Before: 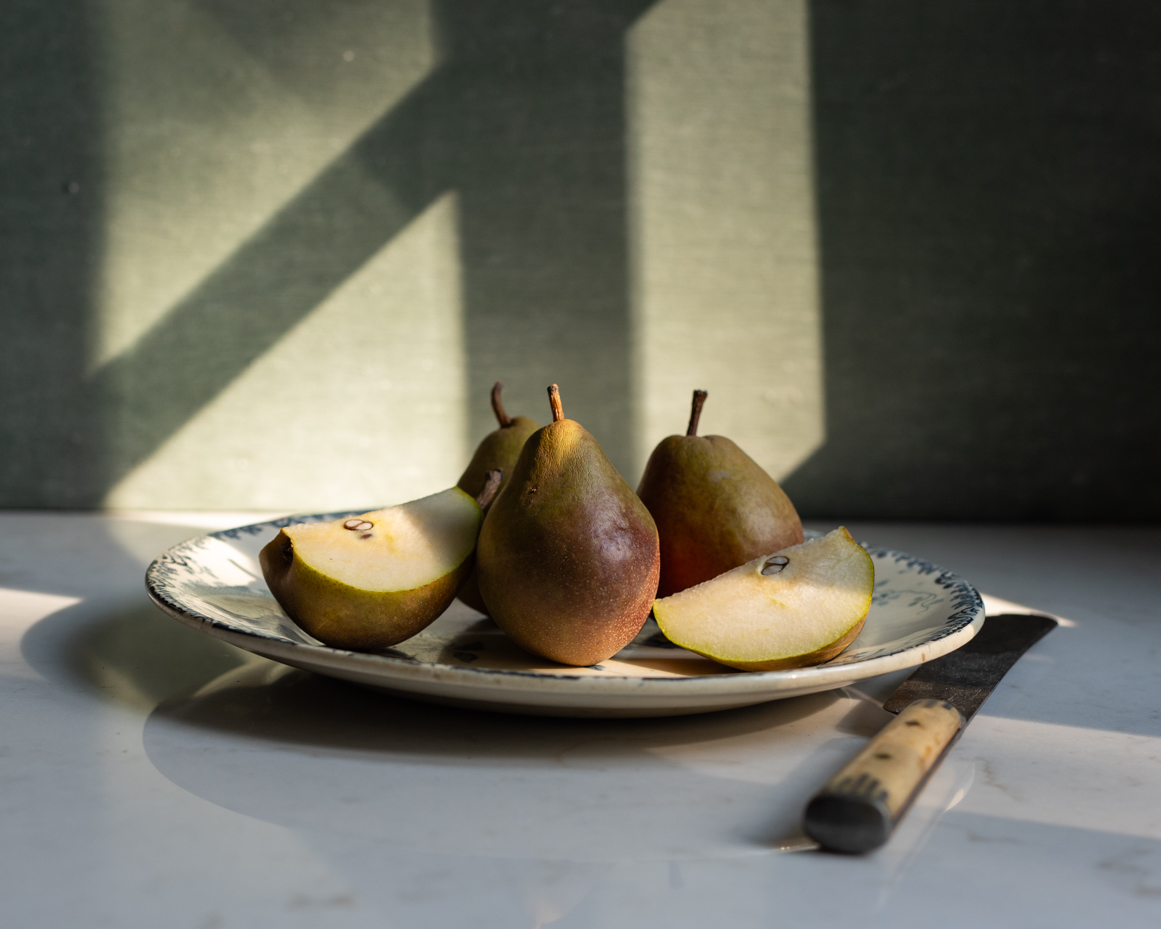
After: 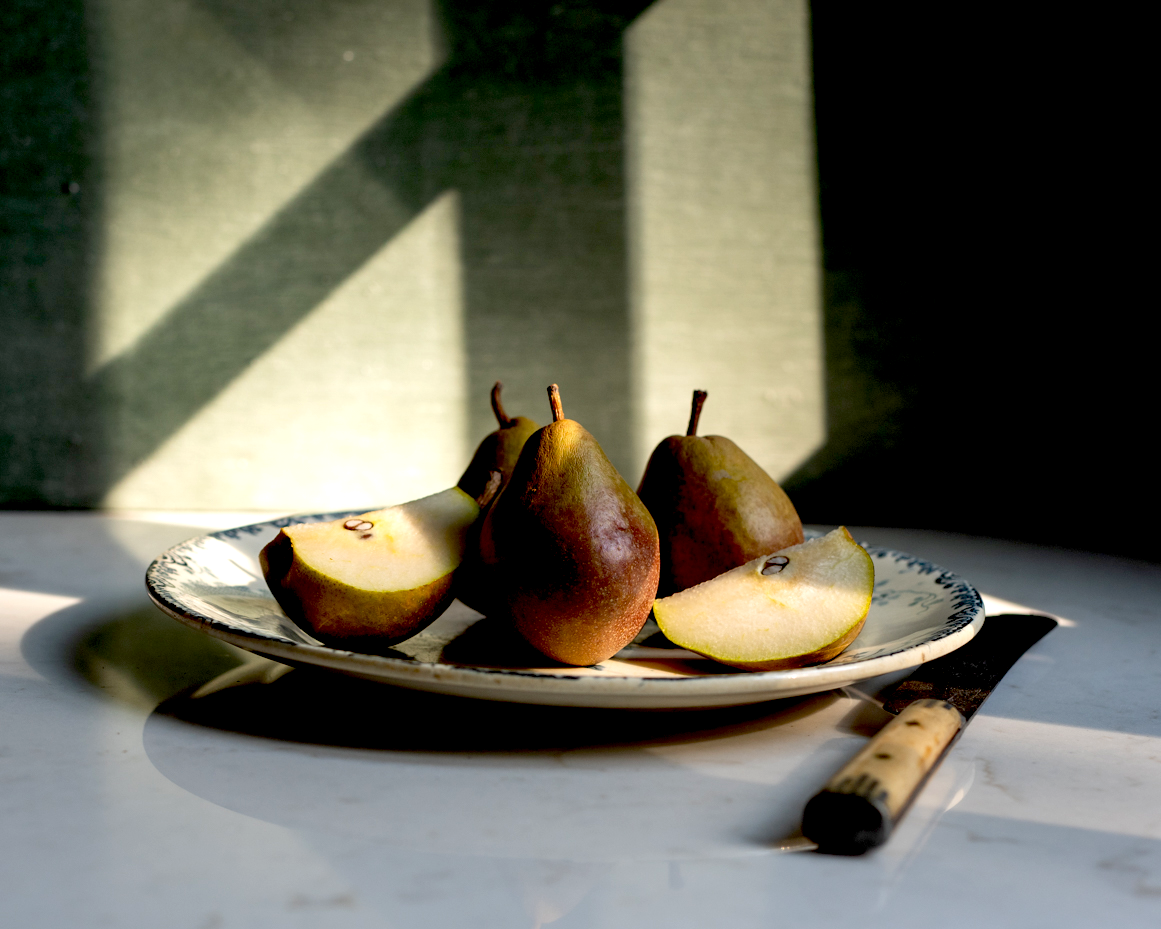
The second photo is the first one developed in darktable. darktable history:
exposure: black level correction 0.032, exposure 0.332 EV, compensate exposure bias true, compensate highlight preservation false
